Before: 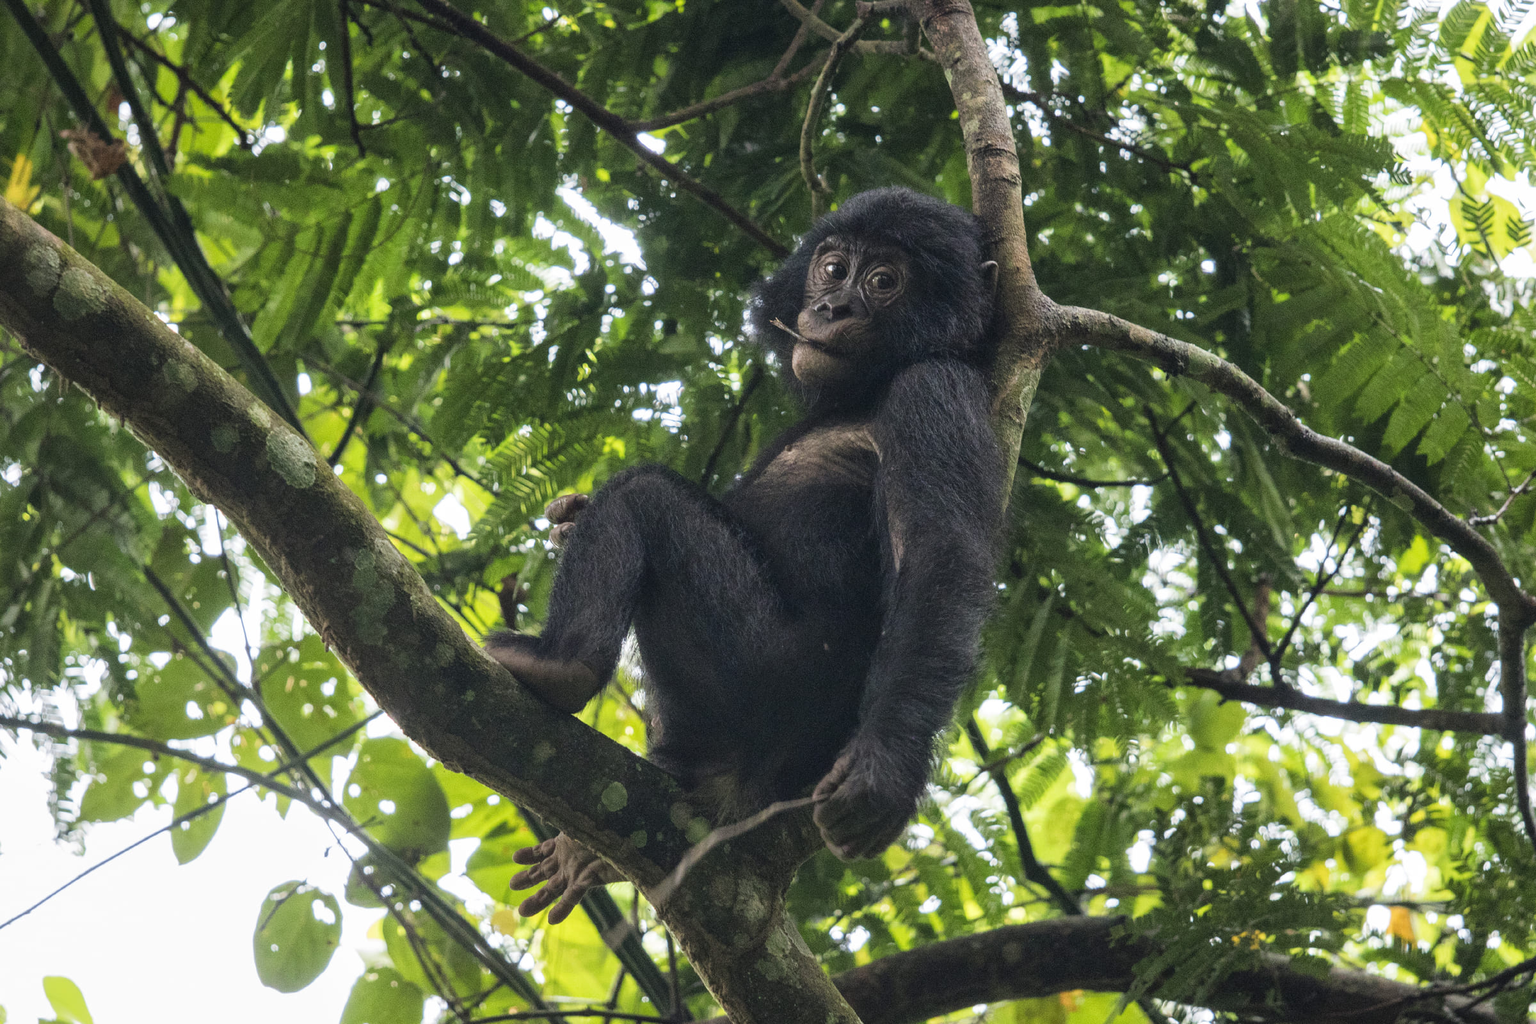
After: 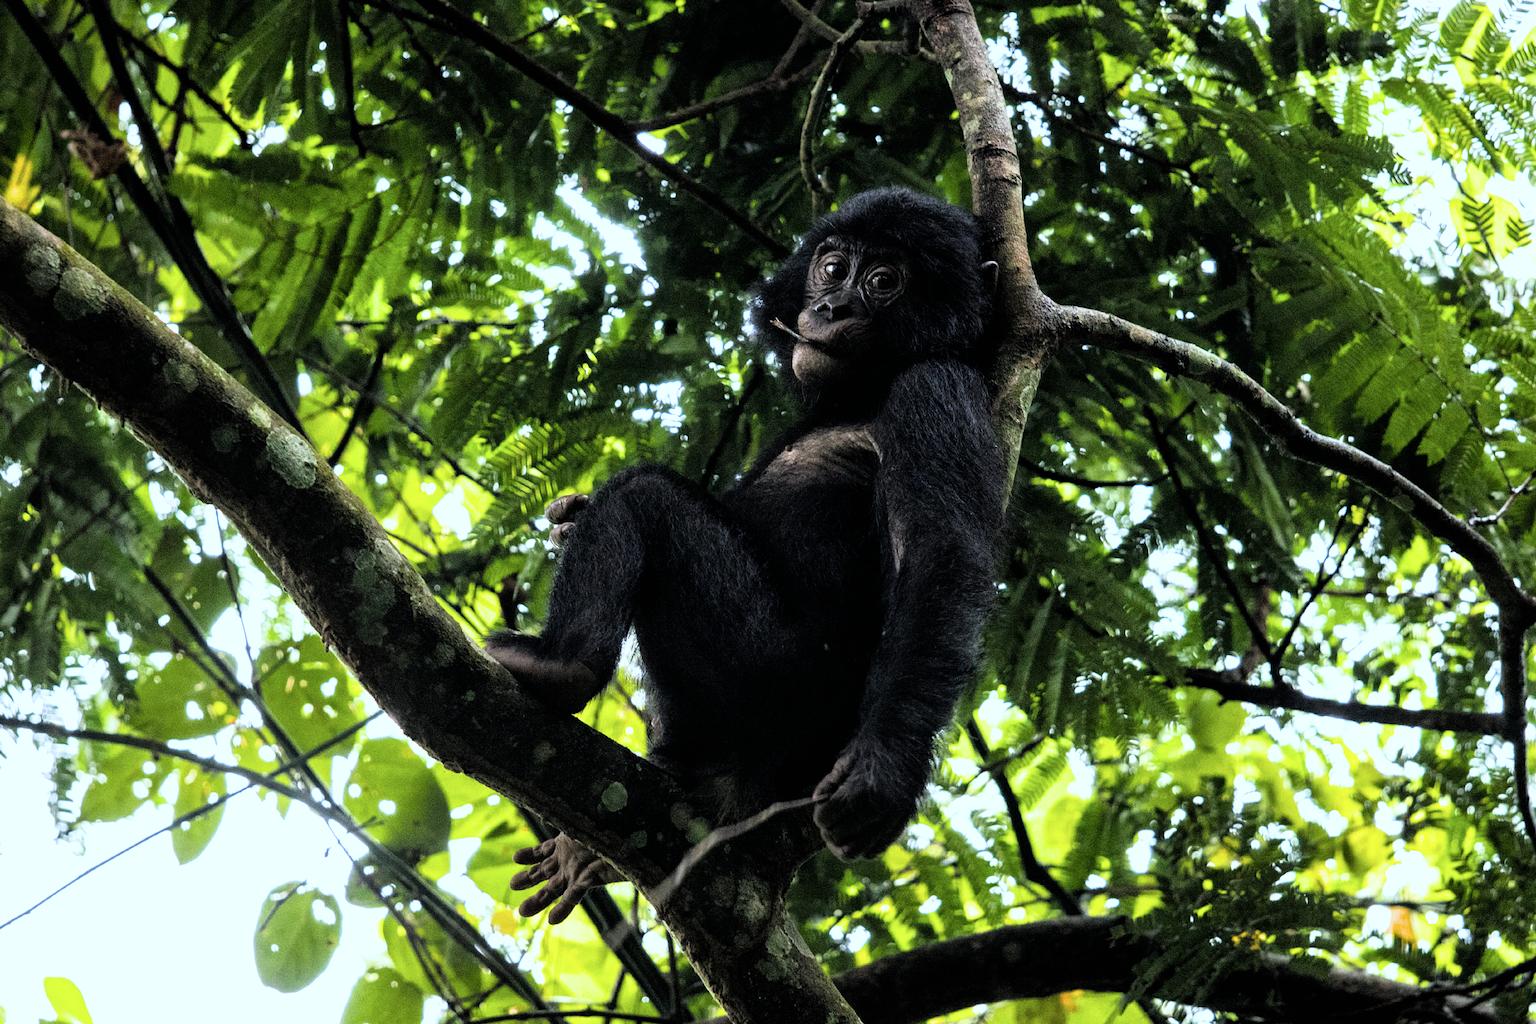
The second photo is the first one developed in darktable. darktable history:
color correction: highlights a* -3.98, highlights b* -10.84
filmic rgb: black relative exposure -4.94 EV, white relative exposure 2.84 EV, hardness 3.73
color balance rgb: shadows lift › luminance -20.182%, power › hue 60.56°, perceptual saturation grading › global saturation 29.849%, perceptual brilliance grading › global brilliance 15.037%, perceptual brilliance grading › shadows -34.941%, global vibrance 9.906%
